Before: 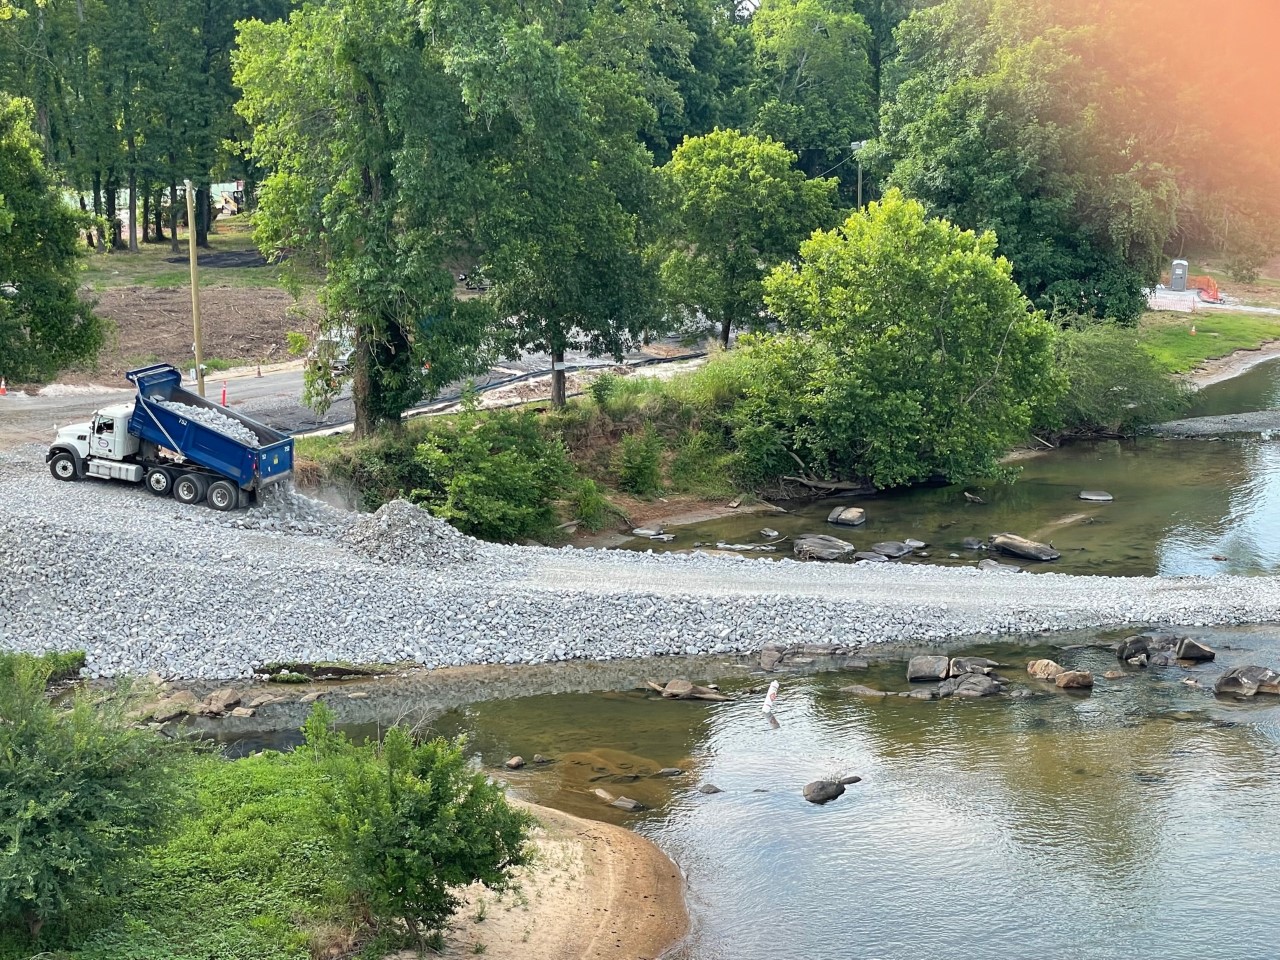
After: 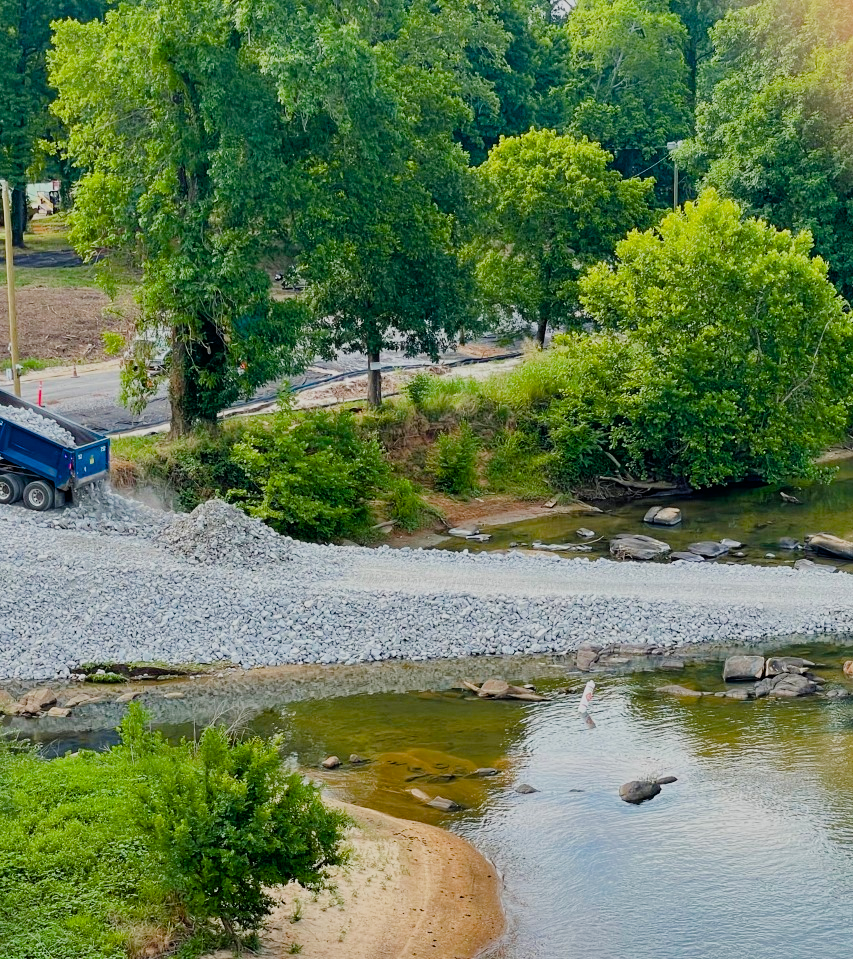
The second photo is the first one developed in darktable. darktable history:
filmic rgb: black relative exposure -7.65 EV, white relative exposure 4.56 EV, hardness 3.61
crop and rotate: left 14.436%, right 18.898%
rotate and perspective: automatic cropping off
white balance: emerald 1
color balance rgb: perceptual saturation grading › global saturation 20%, perceptual saturation grading › highlights -25%, perceptual saturation grading › shadows 50.52%, global vibrance 40.24%
